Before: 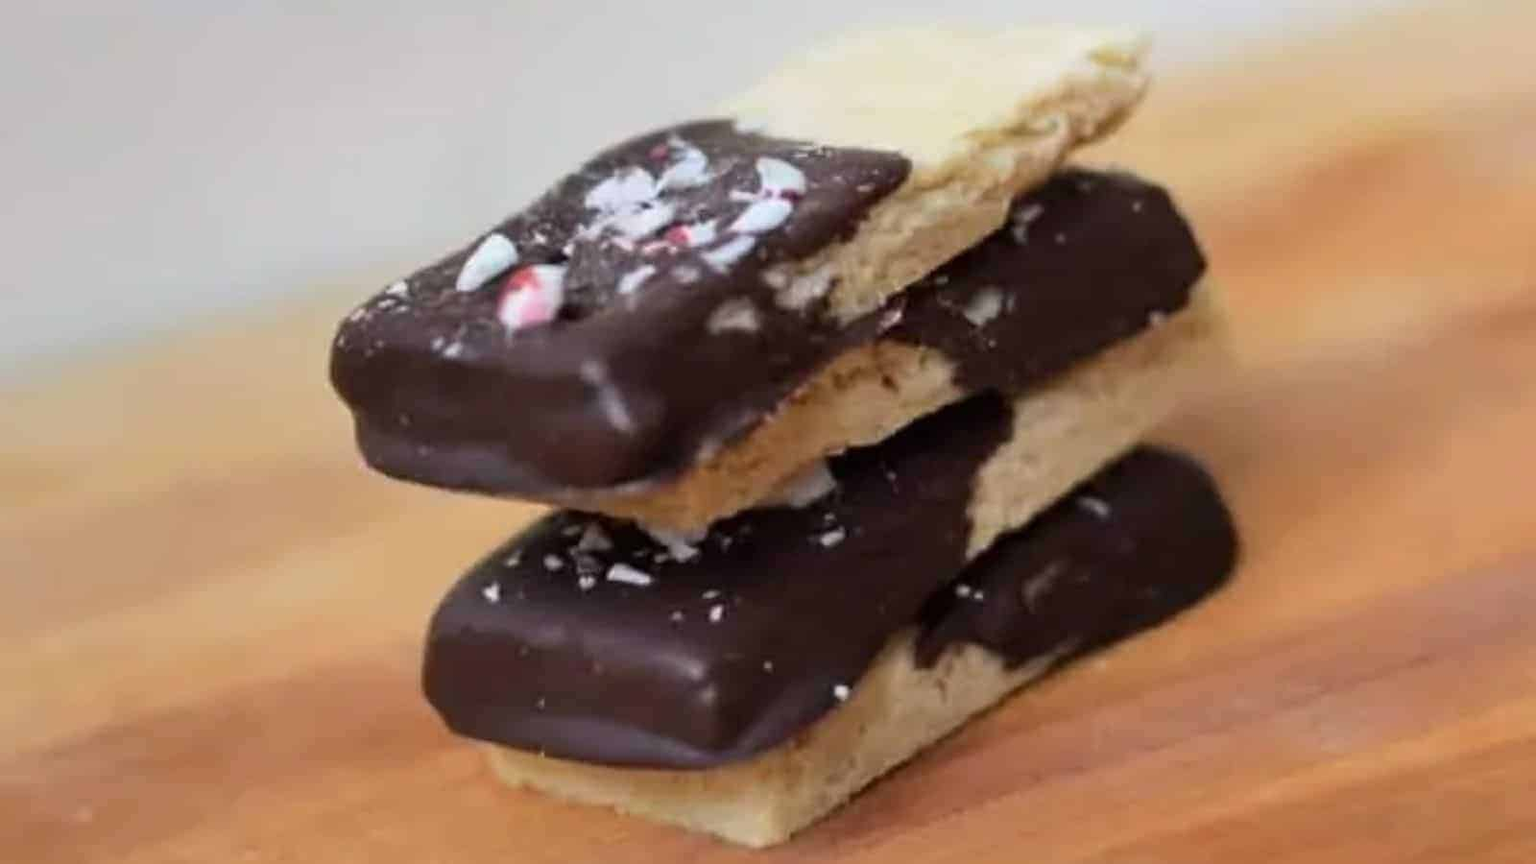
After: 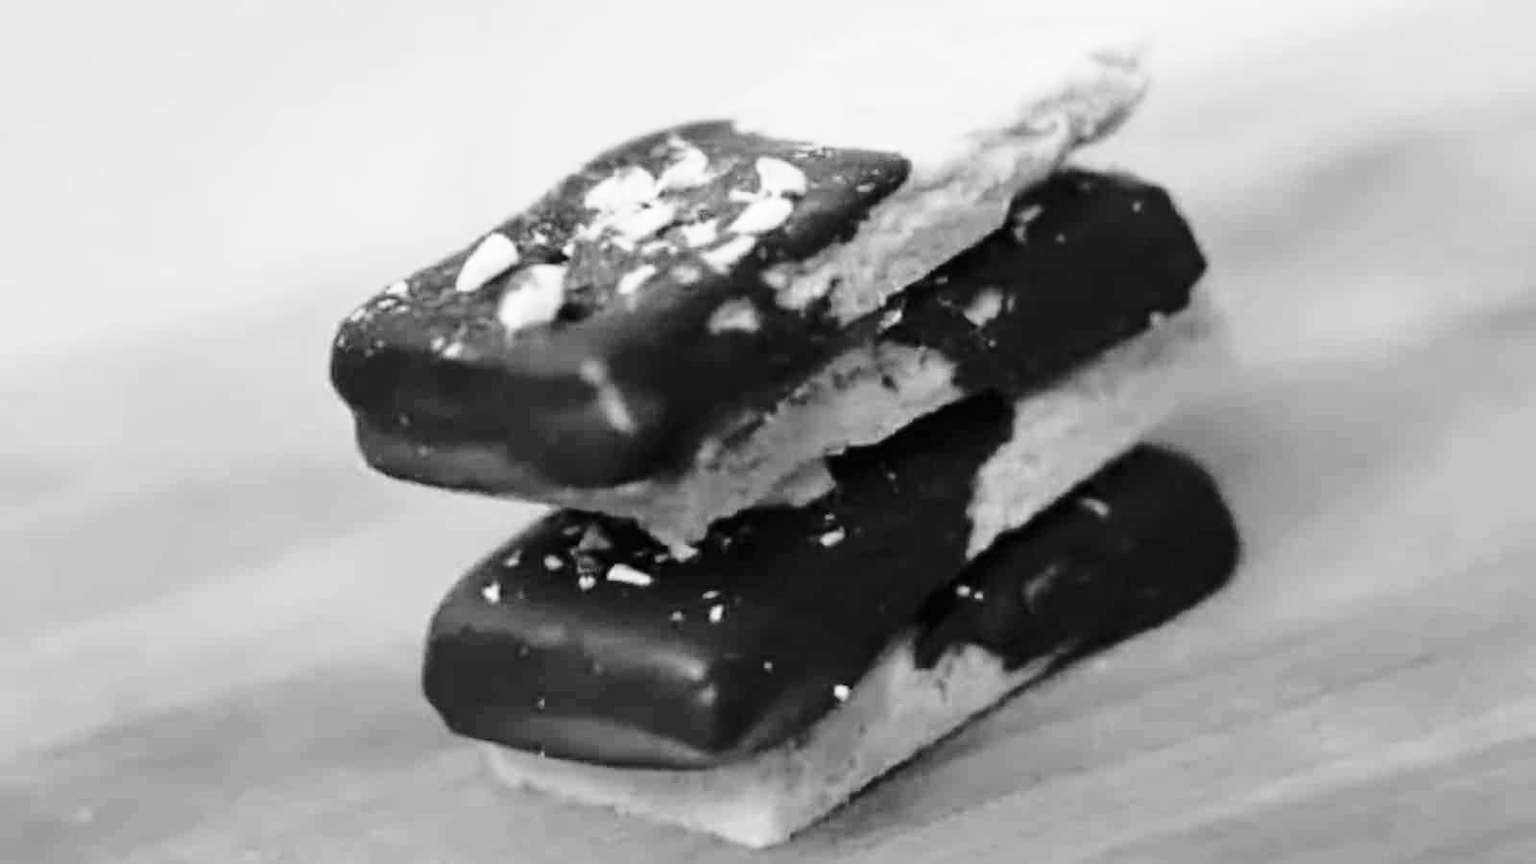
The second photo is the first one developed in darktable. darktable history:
color balance rgb: perceptual saturation grading › global saturation 25.817%, perceptual saturation grading › highlights -28.137%, perceptual saturation grading › shadows 34.419%
color calibration: output gray [0.21, 0.42, 0.37, 0], gray › normalize channels true, illuminant custom, x 0.373, y 0.388, temperature 4231.18 K, gamut compression 0.022
base curve: curves: ch0 [(0, 0) (0.028, 0.03) (0.121, 0.232) (0.46, 0.748) (0.859, 0.968) (1, 1)]
